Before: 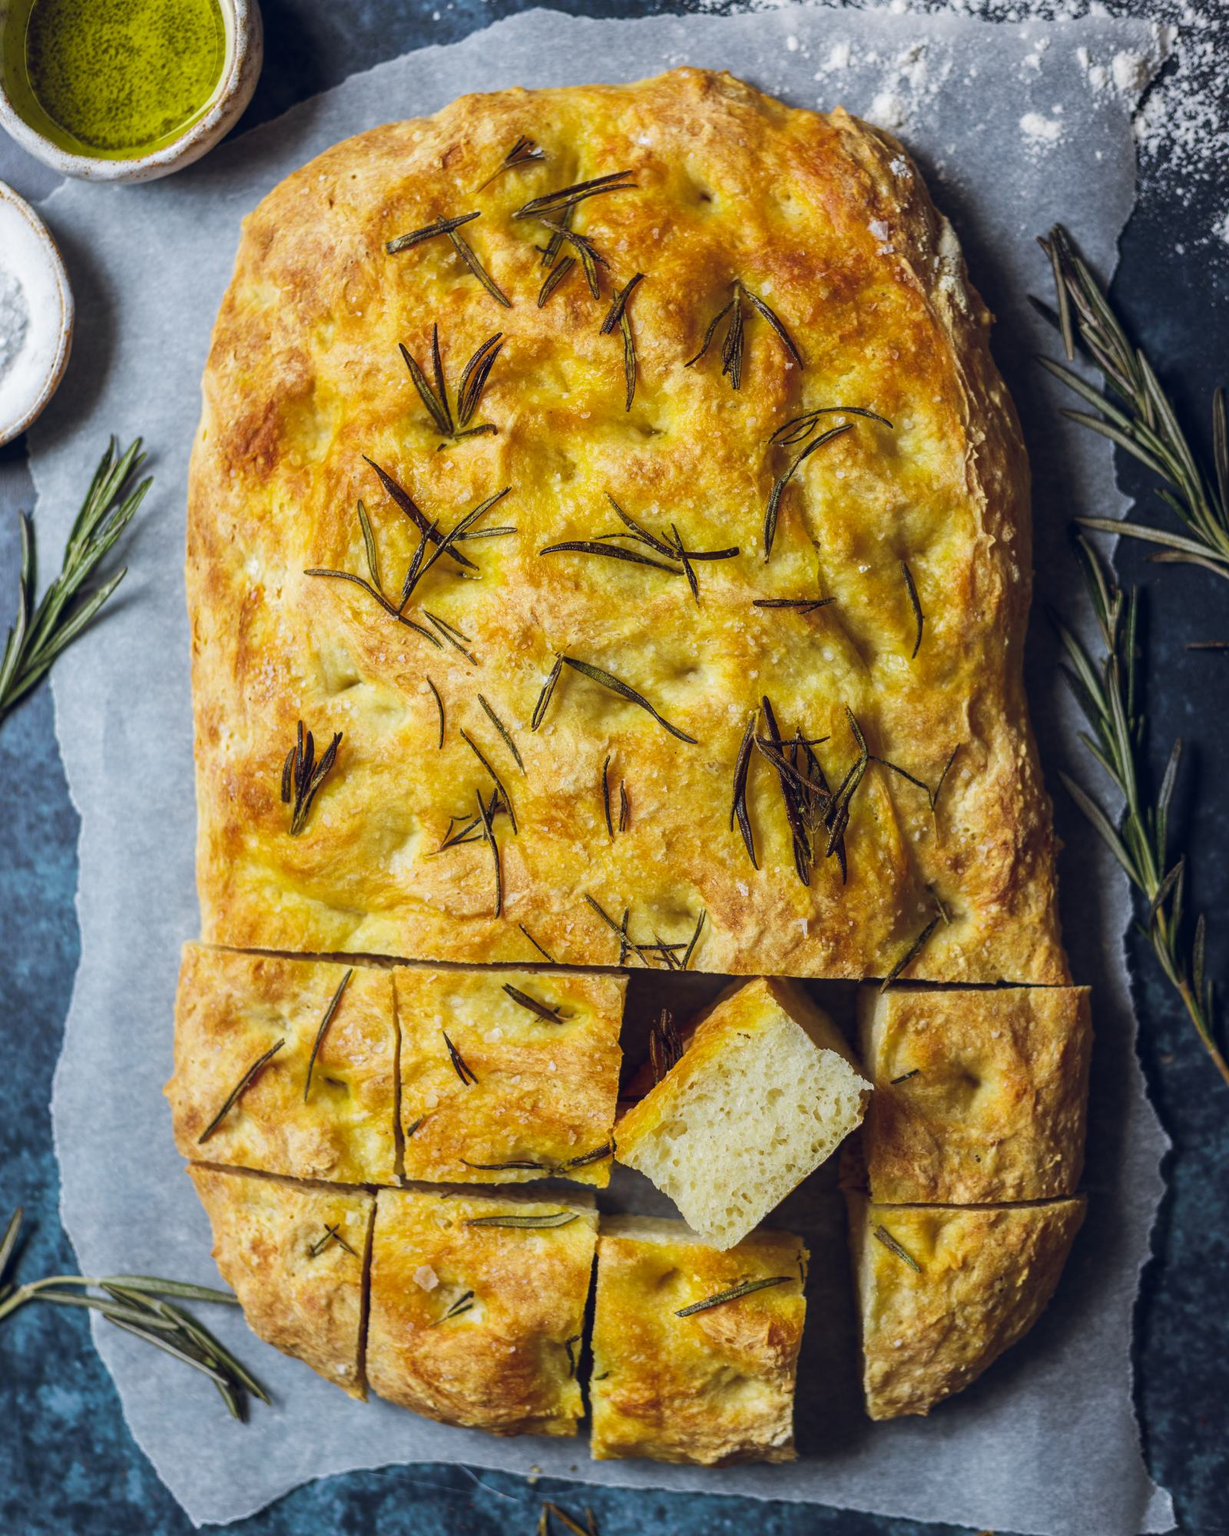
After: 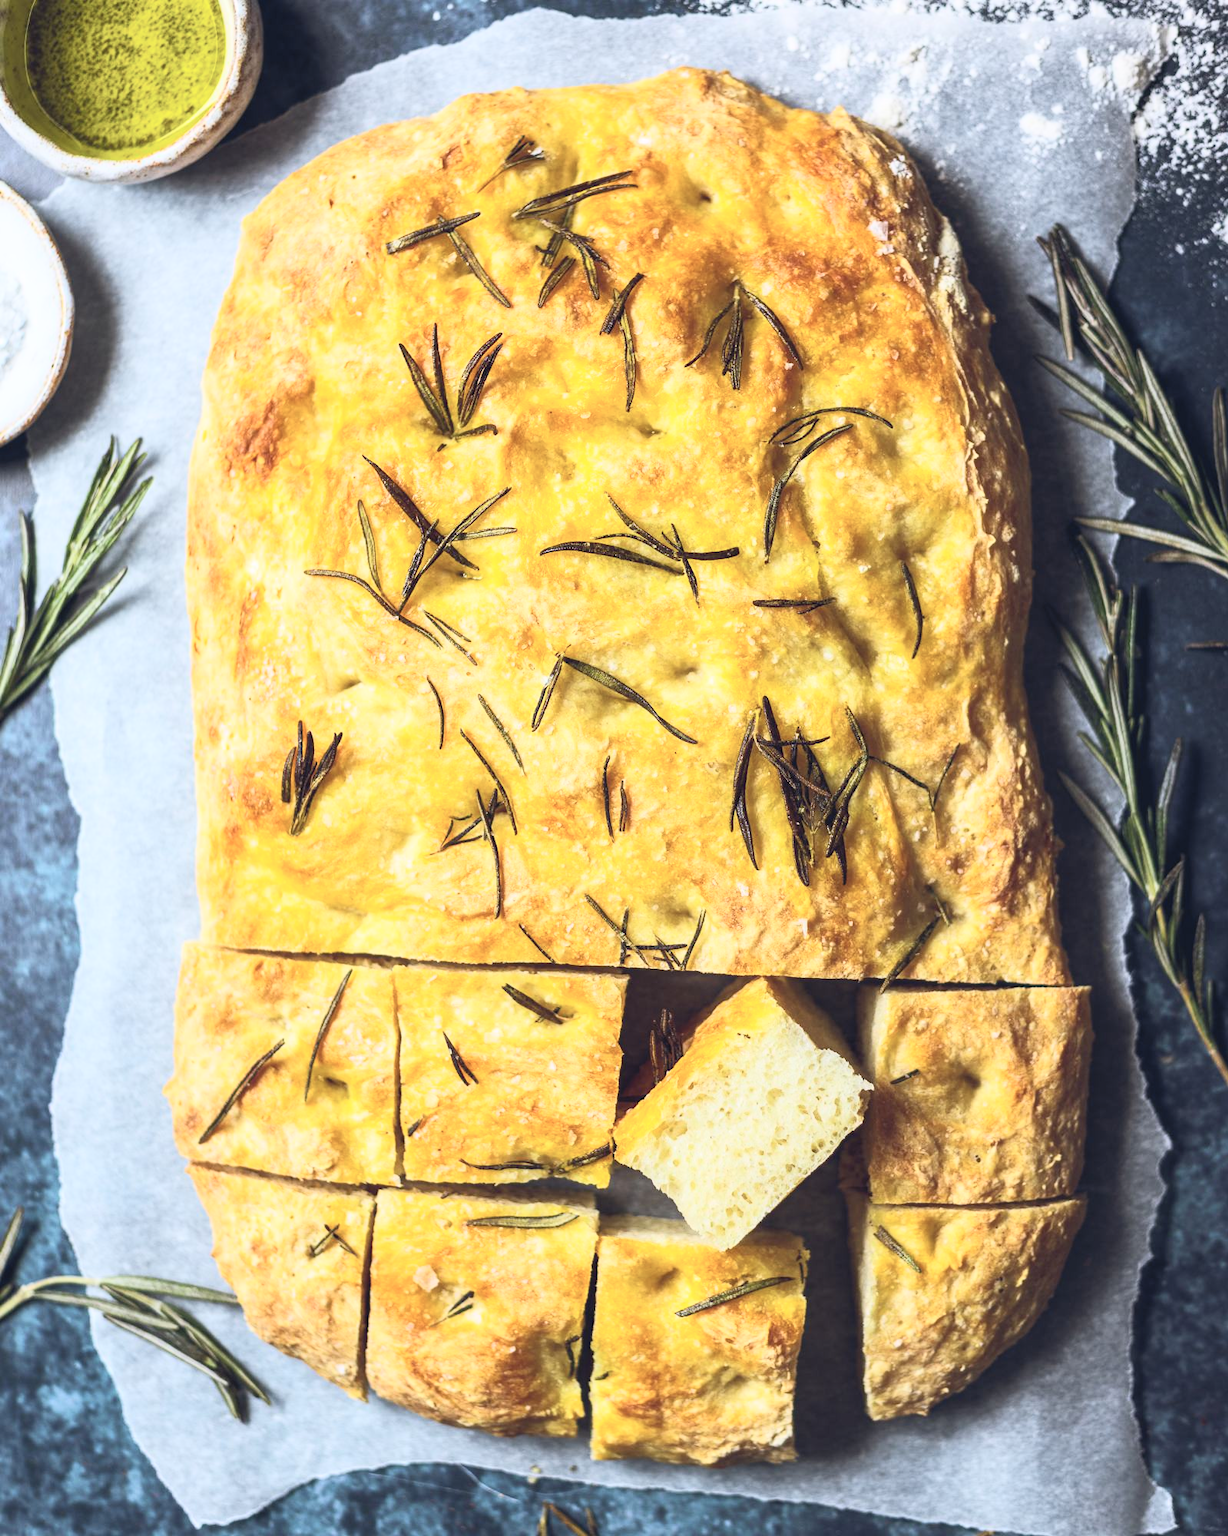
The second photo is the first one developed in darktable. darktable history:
contrast brightness saturation: contrast 0.384, brightness 0.542
